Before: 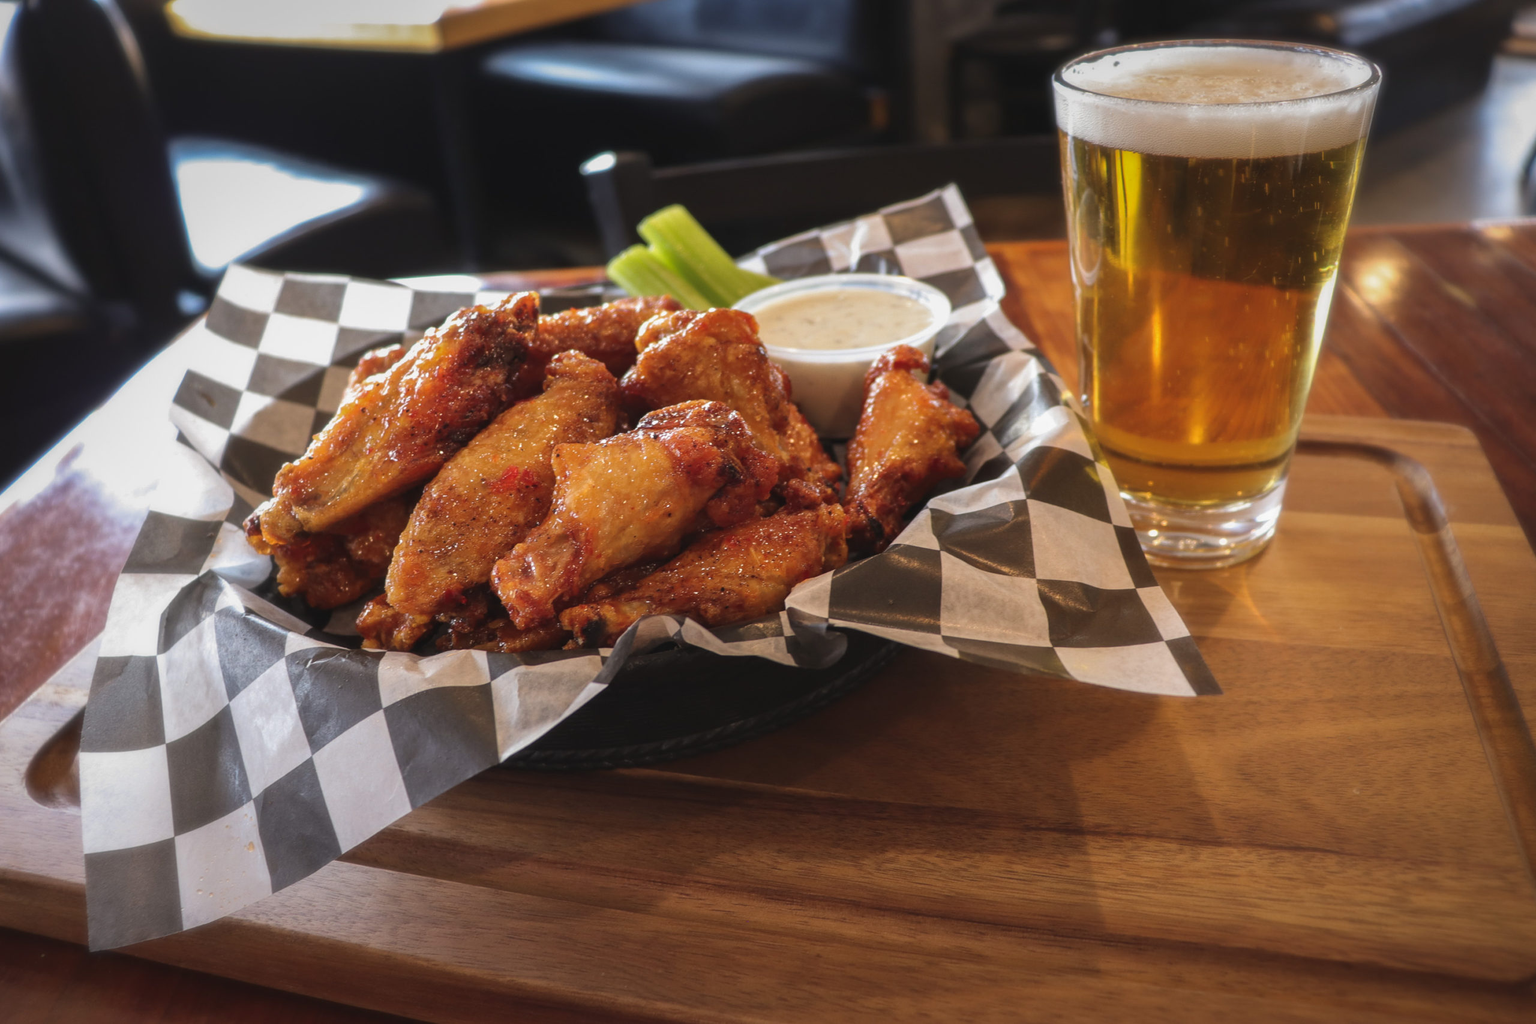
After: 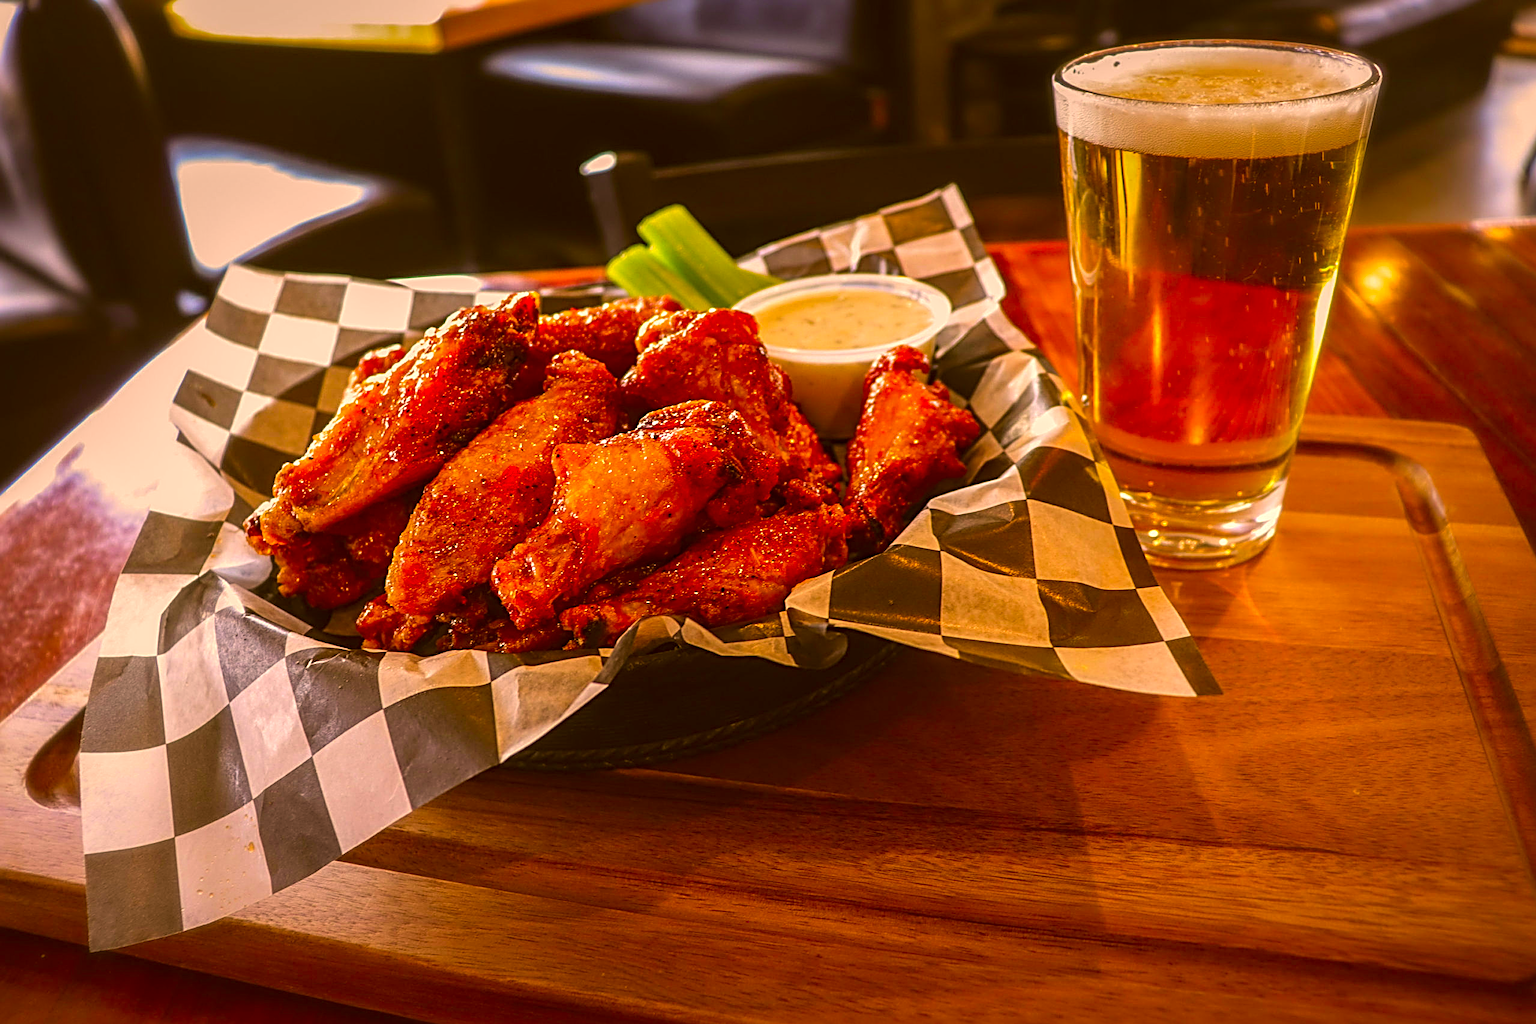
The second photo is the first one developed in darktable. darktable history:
sharpen: radius 3.741, amount 0.942
color correction: highlights a* 11.01, highlights b* 30.5, shadows a* 2.9, shadows b* 17.56, saturation 1.74
color calibration: illuminant as shot in camera, x 0.37, y 0.382, temperature 4316.16 K
local contrast: on, module defaults
